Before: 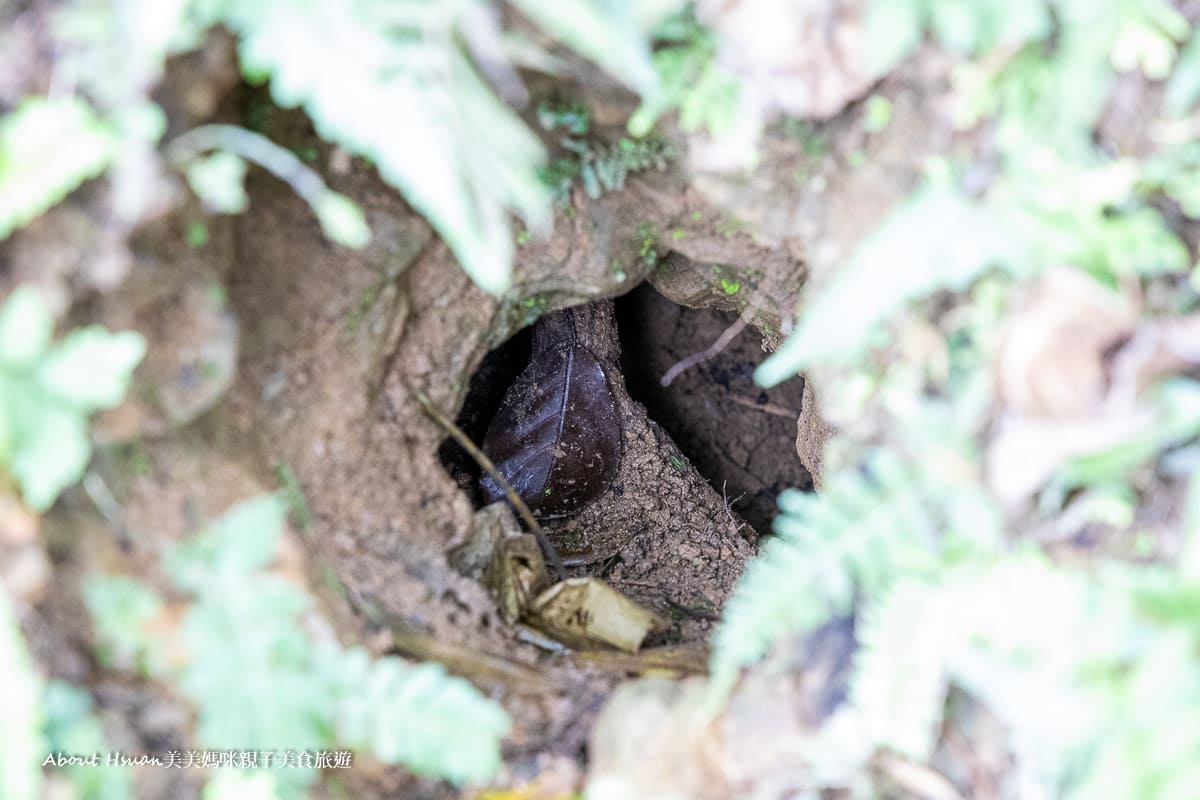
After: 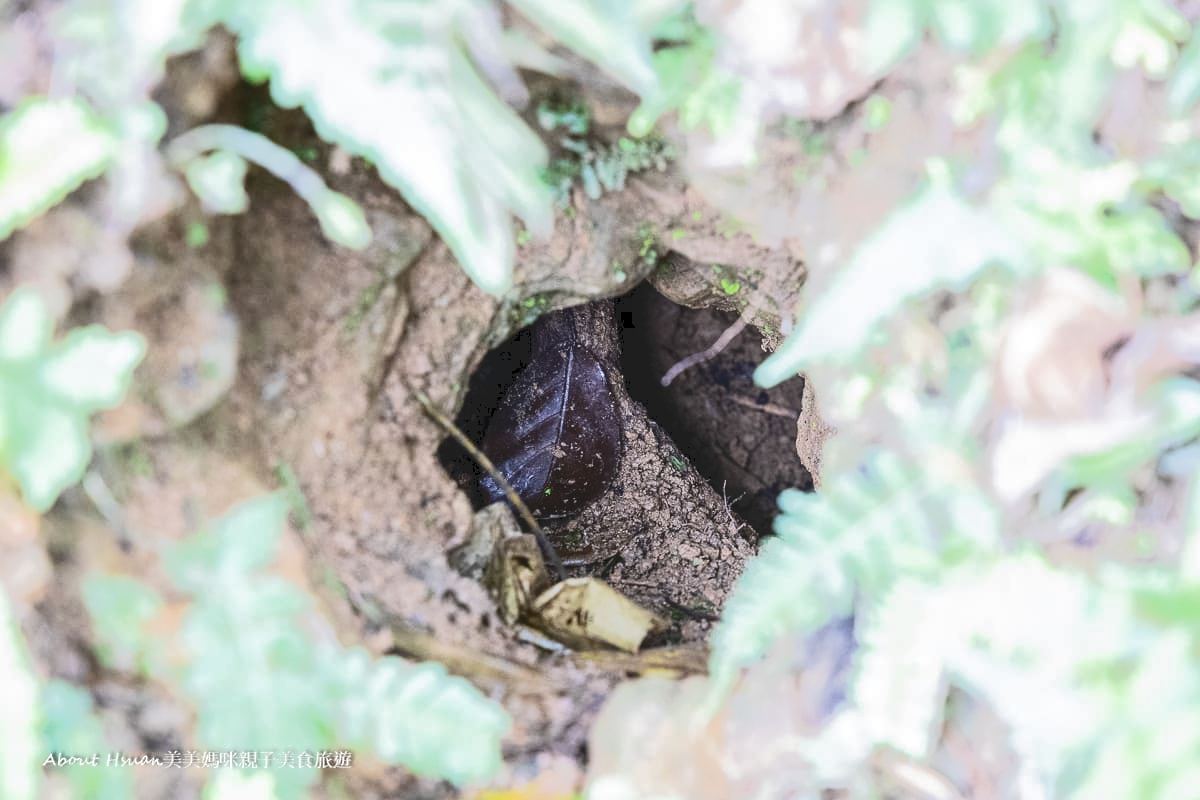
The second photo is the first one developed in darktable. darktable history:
tone curve: curves: ch0 [(0, 0) (0.003, 0.108) (0.011, 0.113) (0.025, 0.113) (0.044, 0.121) (0.069, 0.132) (0.1, 0.145) (0.136, 0.158) (0.177, 0.182) (0.224, 0.215) (0.277, 0.27) (0.335, 0.341) (0.399, 0.424) (0.468, 0.528) (0.543, 0.622) (0.623, 0.721) (0.709, 0.79) (0.801, 0.846) (0.898, 0.871) (1, 1)], color space Lab, independent channels, preserve colors none
